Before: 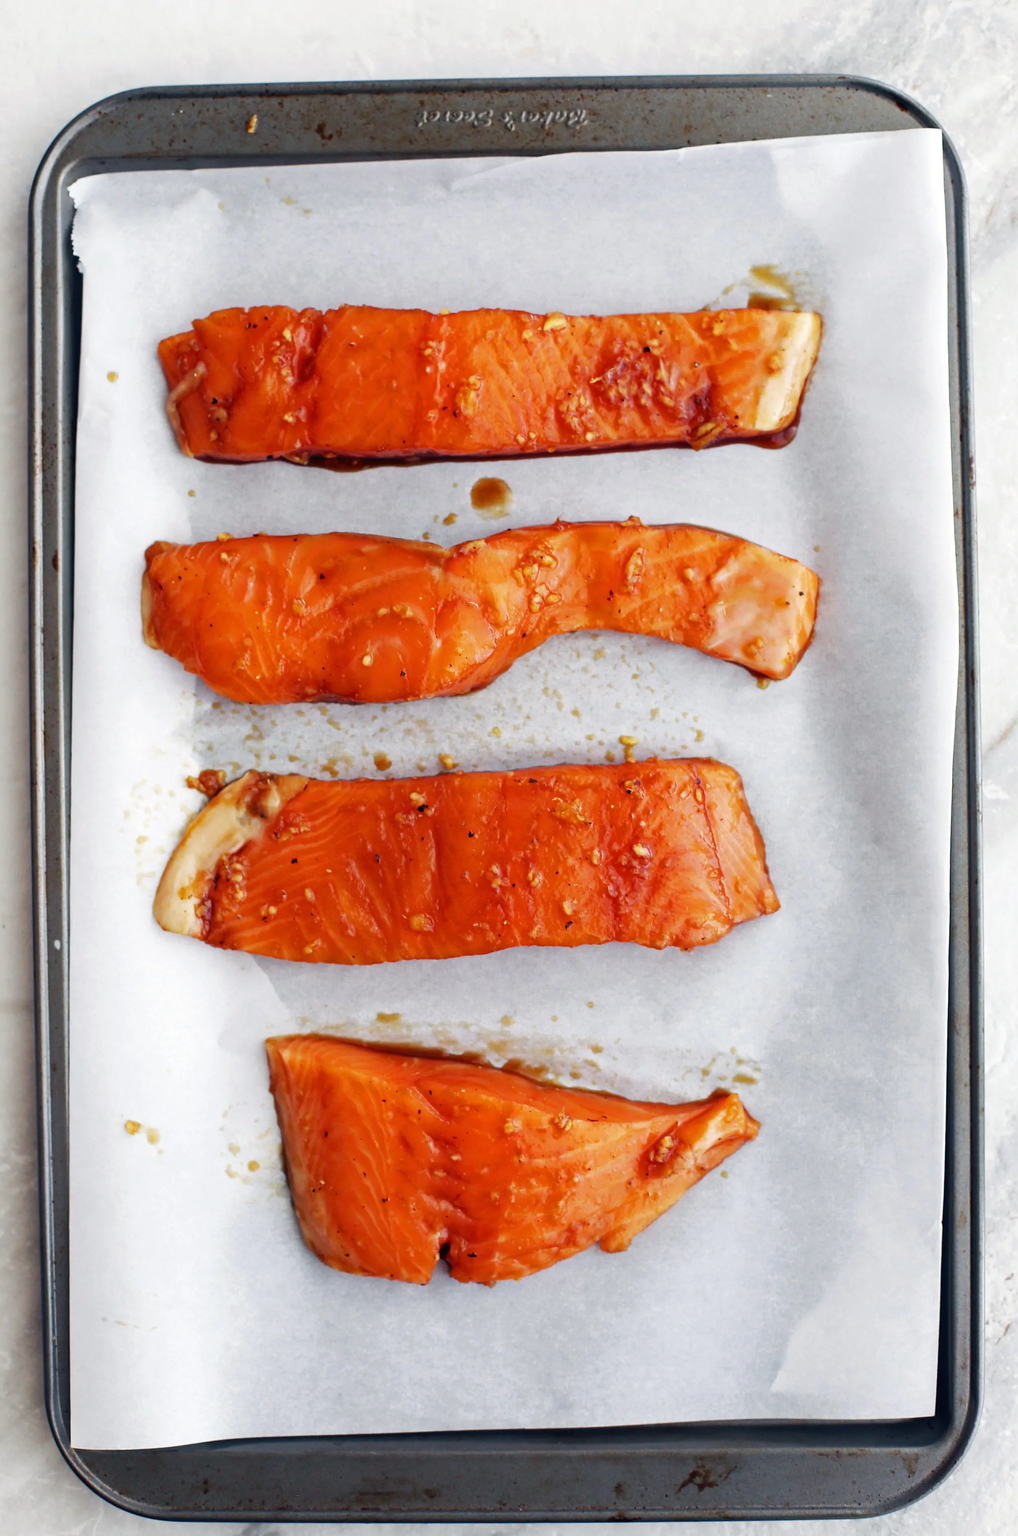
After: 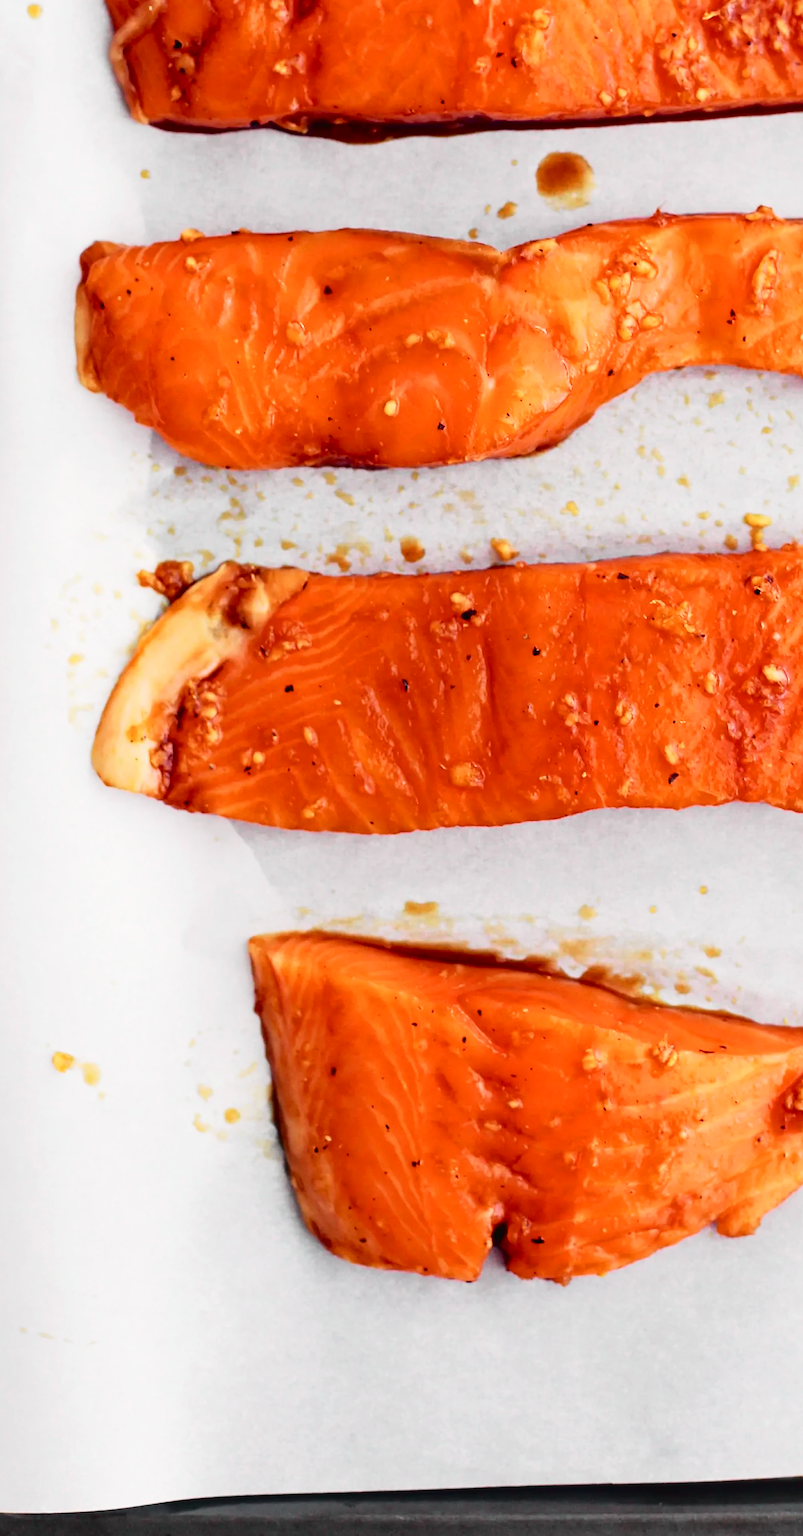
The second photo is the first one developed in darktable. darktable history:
crop: left 8.67%, top 24.054%, right 34.926%, bottom 4.498%
tone curve: curves: ch0 [(0, 0.014) (0.17, 0.099) (0.392, 0.438) (0.725, 0.828) (0.872, 0.918) (1, 0.981)]; ch1 [(0, 0) (0.402, 0.36) (0.489, 0.491) (0.5, 0.503) (0.515, 0.52) (0.545, 0.574) (0.615, 0.662) (0.701, 0.725) (1, 1)]; ch2 [(0, 0) (0.42, 0.458) (0.485, 0.499) (0.503, 0.503) (0.531, 0.542) (0.561, 0.594) (0.644, 0.694) (0.717, 0.753) (1, 0.991)], color space Lab, independent channels, preserve colors none
